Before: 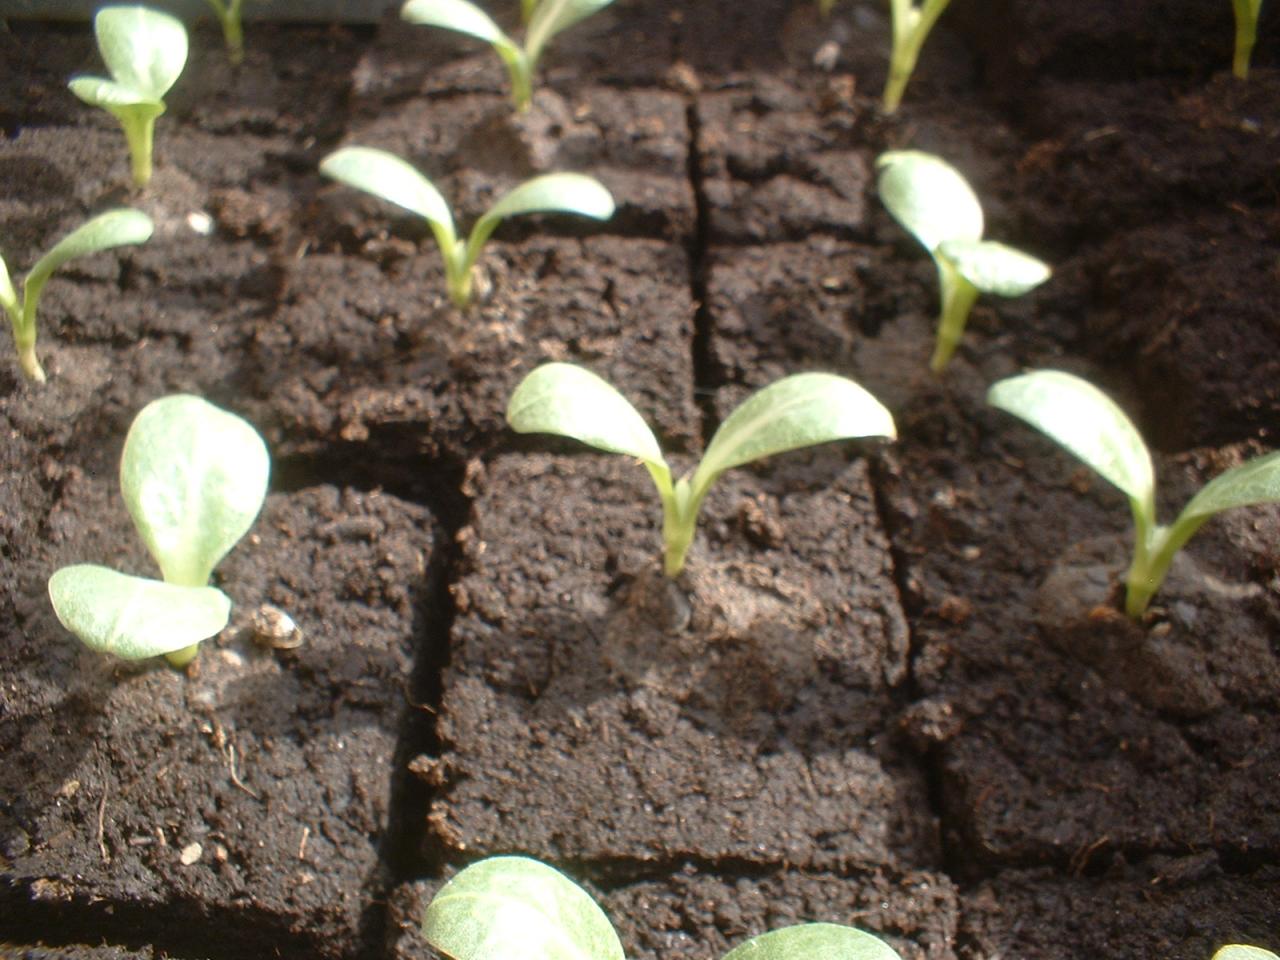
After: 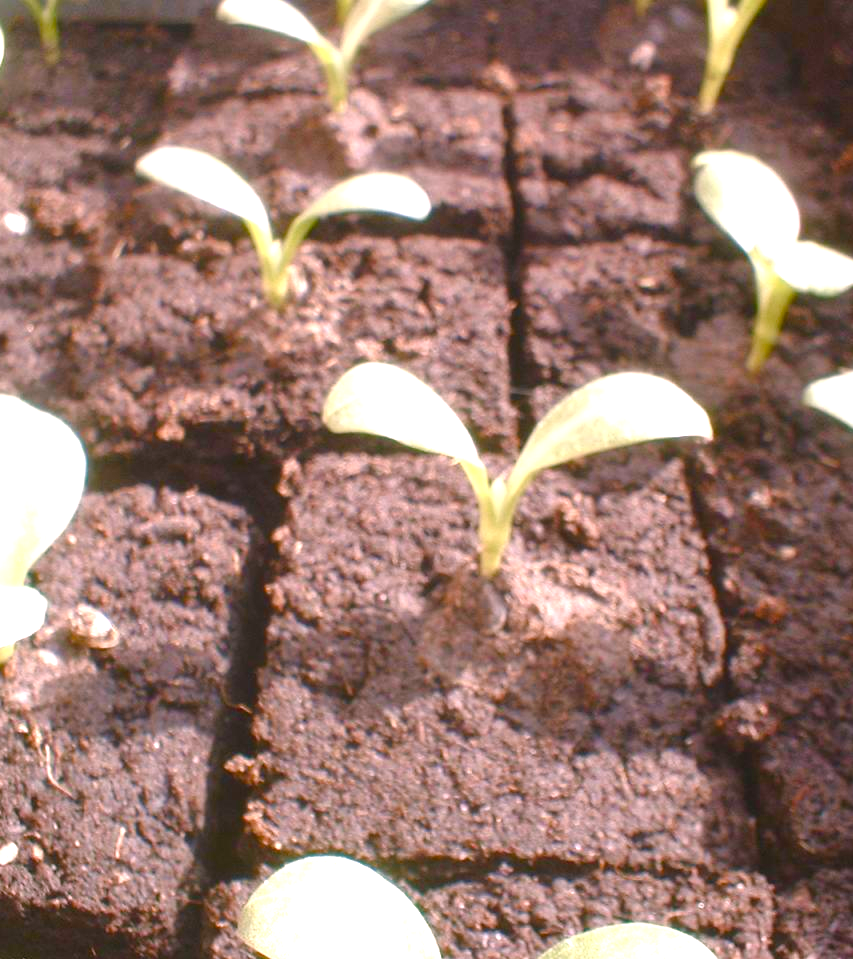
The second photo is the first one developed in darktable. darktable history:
crop and rotate: left 14.396%, right 18.946%
color balance rgb: perceptual saturation grading › global saturation 0.31%, perceptual saturation grading › highlights -17.233%, perceptual saturation grading › mid-tones 32.564%, perceptual saturation grading › shadows 50.483%, global vibrance 14.564%
contrast brightness saturation: contrast -0.117
color calibration: illuminant as shot in camera, x 0.358, y 0.373, temperature 4628.91 K
exposure: exposure 1.093 EV, compensate highlight preservation false
shadows and highlights: radius 333.37, shadows 54.09, highlights -98.21, compress 94.48%, highlights color adjustment 49.48%, soften with gaussian
color correction: highlights a* 14.74, highlights b* 4.74
